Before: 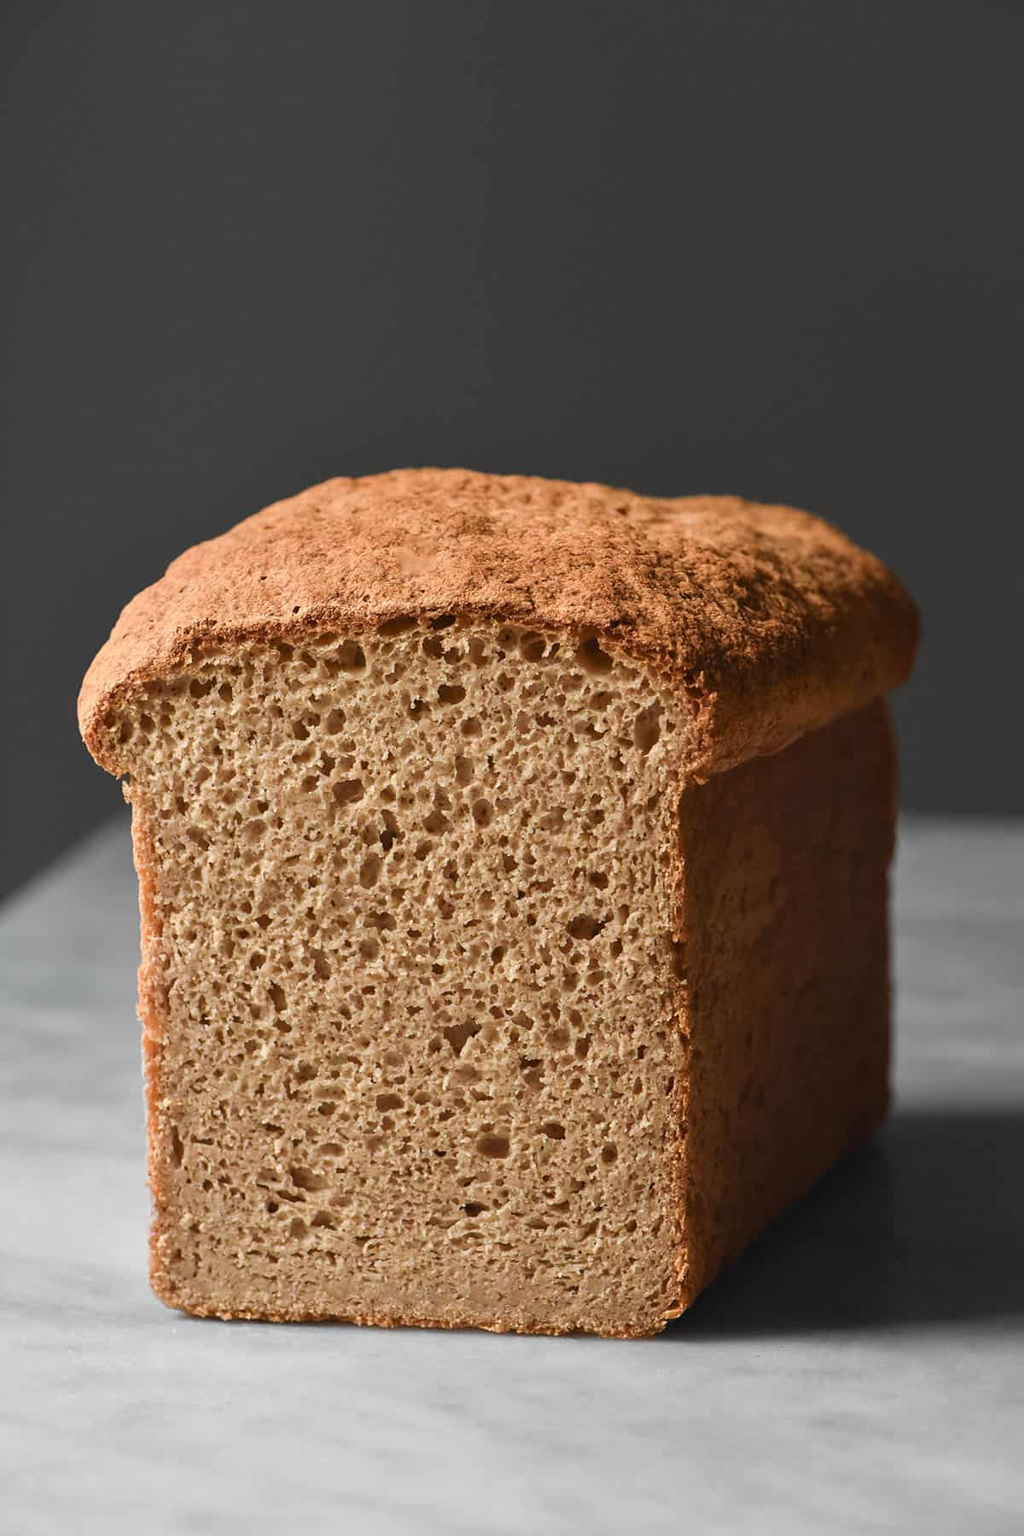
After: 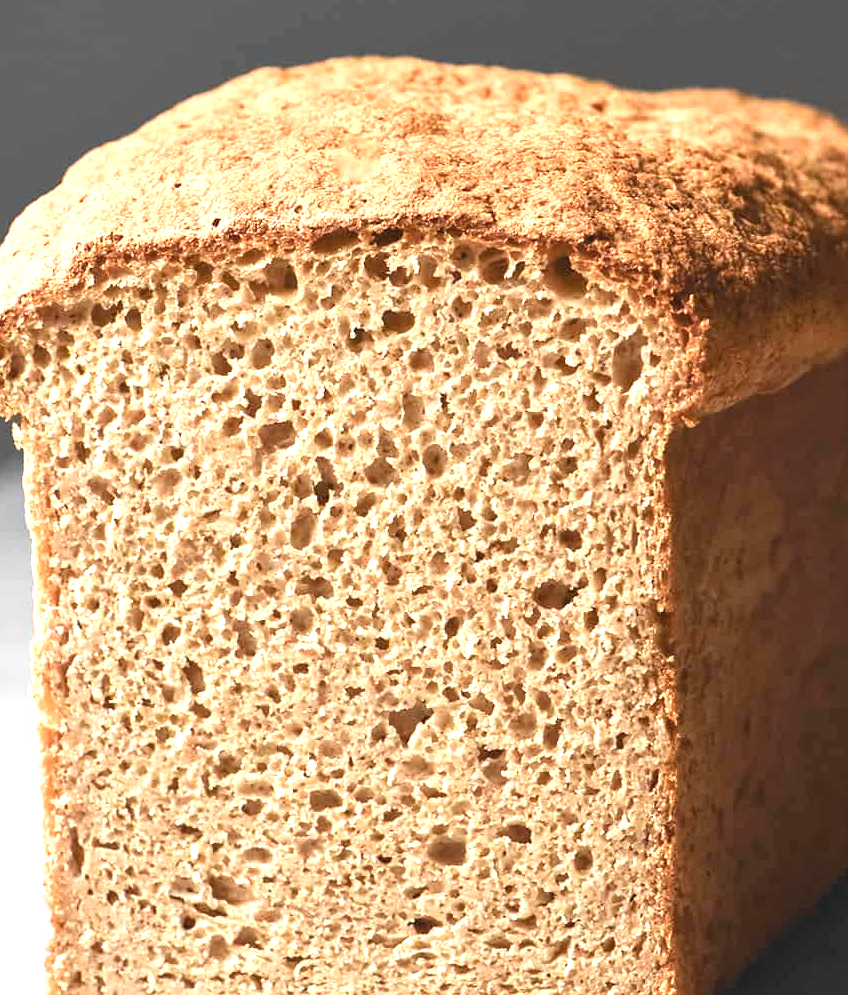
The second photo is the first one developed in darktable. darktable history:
exposure: black level correction 0, exposure 1.335 EV, compensate exposure bias true, compensate highlight preservation false
crop: left 10.947%, top 27.373%, right 18.306%, bottom 17.295%
contrast brightness saturation: saturation -0.101
